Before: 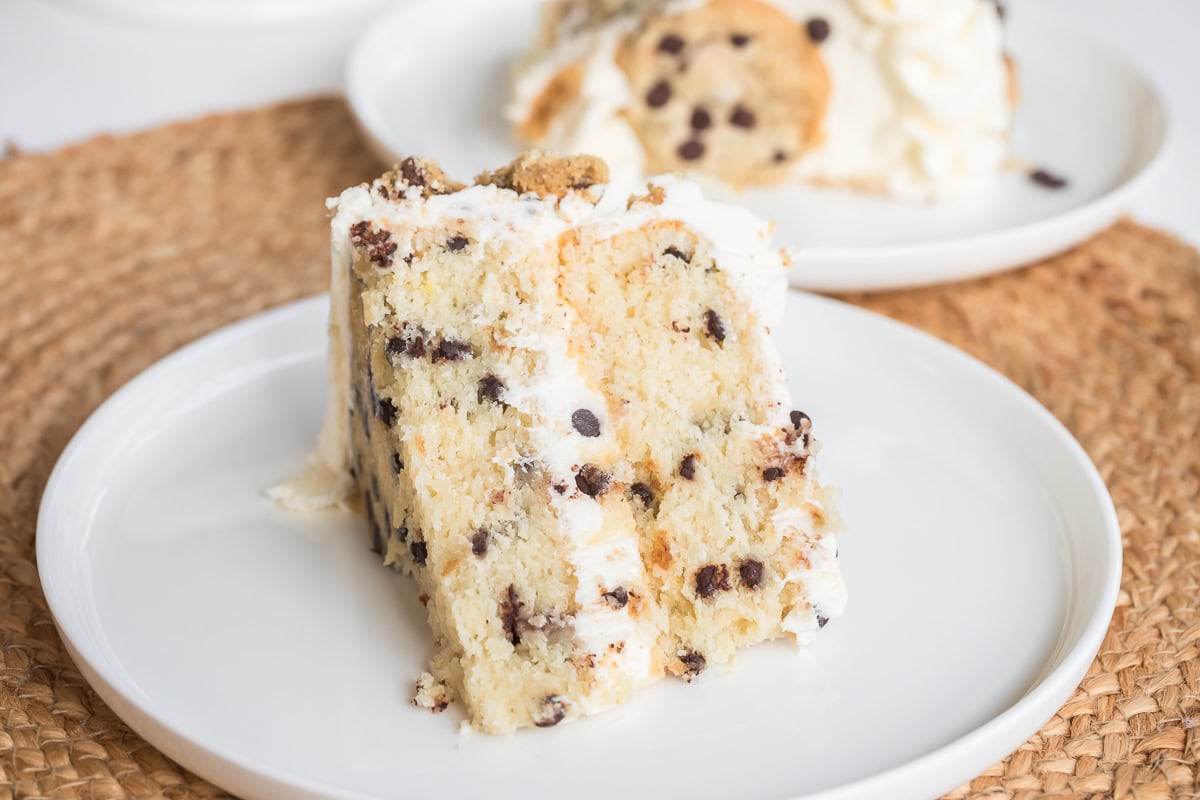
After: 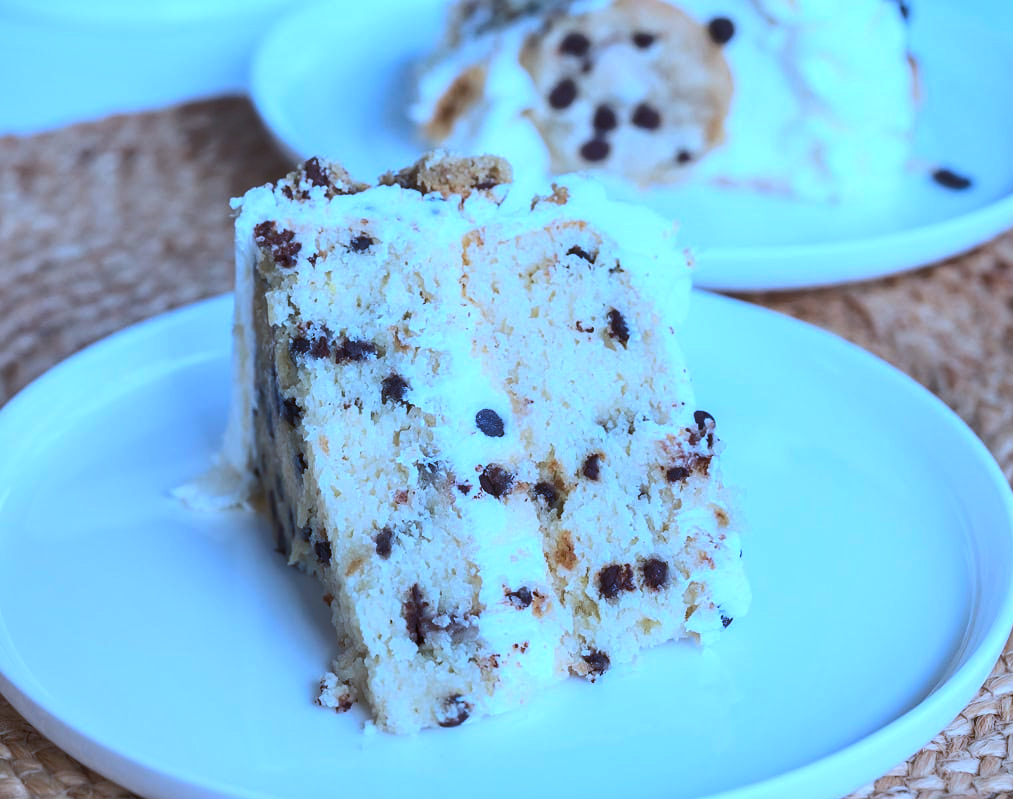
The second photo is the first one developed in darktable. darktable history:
color calibration: illuminant as shot in camera, x 0.443, y 0.412, temperature 2886.45 K
shadows and highlights: radius 264.29, soften with gaussian
crop: left 8.075%, right 7.5%
